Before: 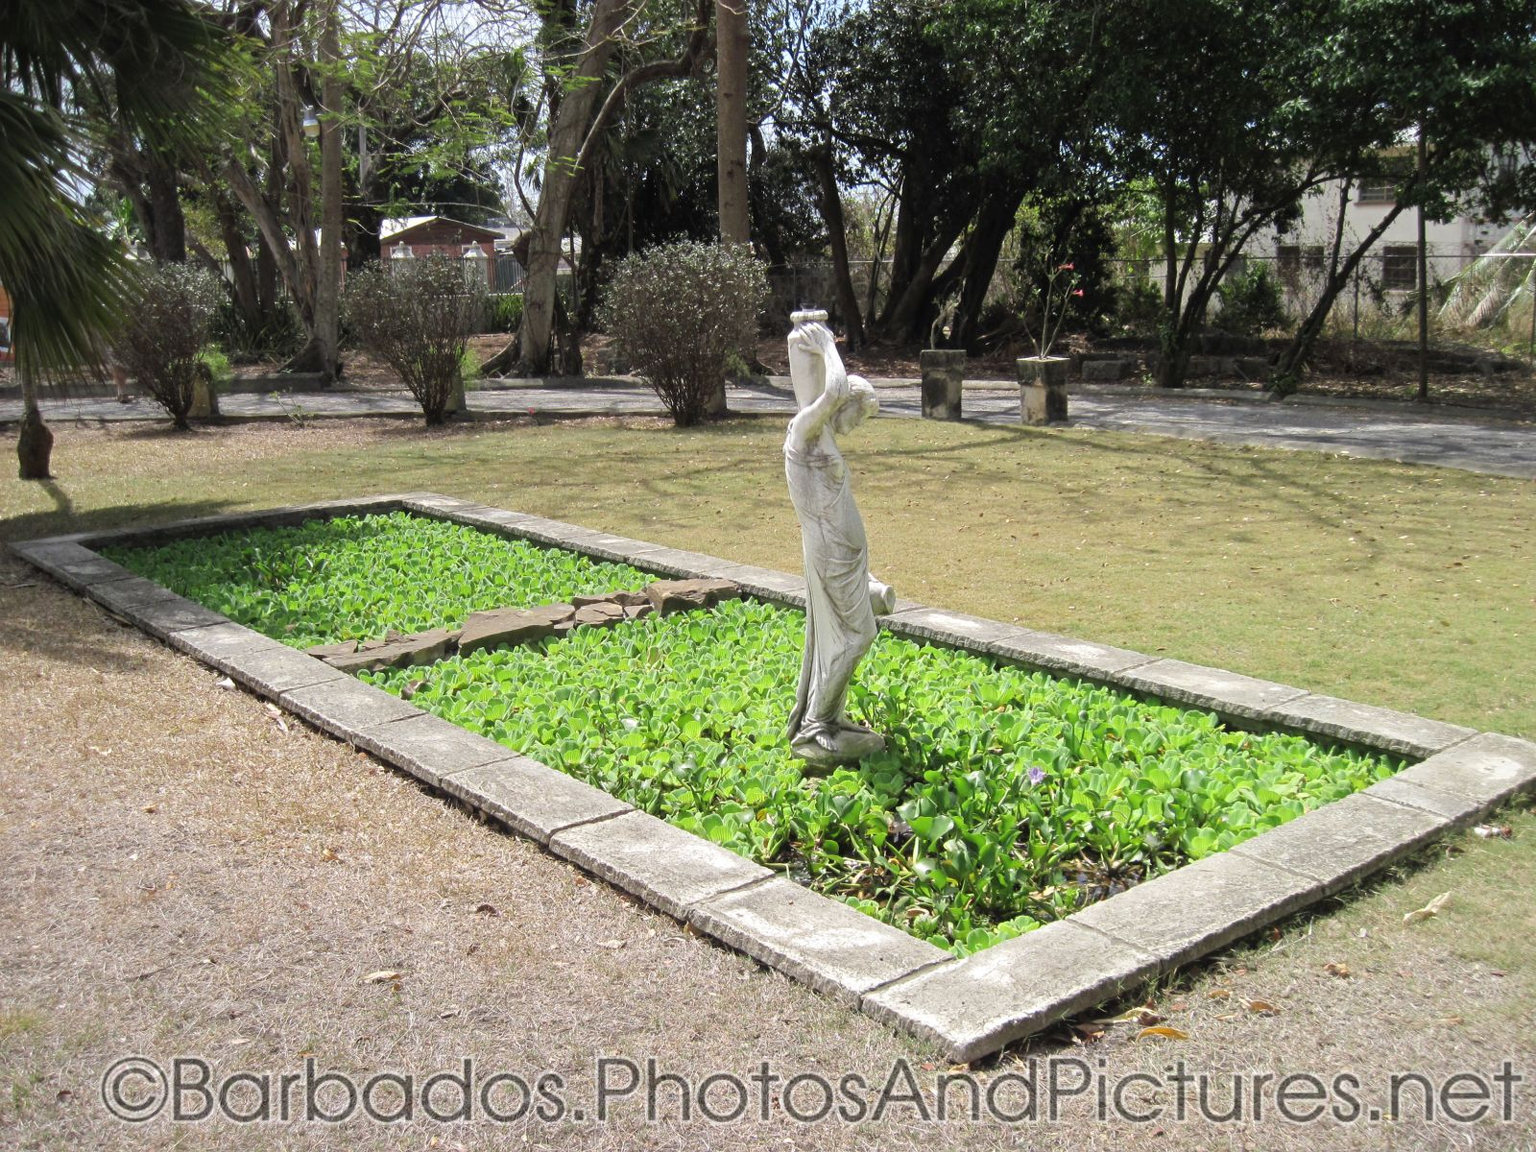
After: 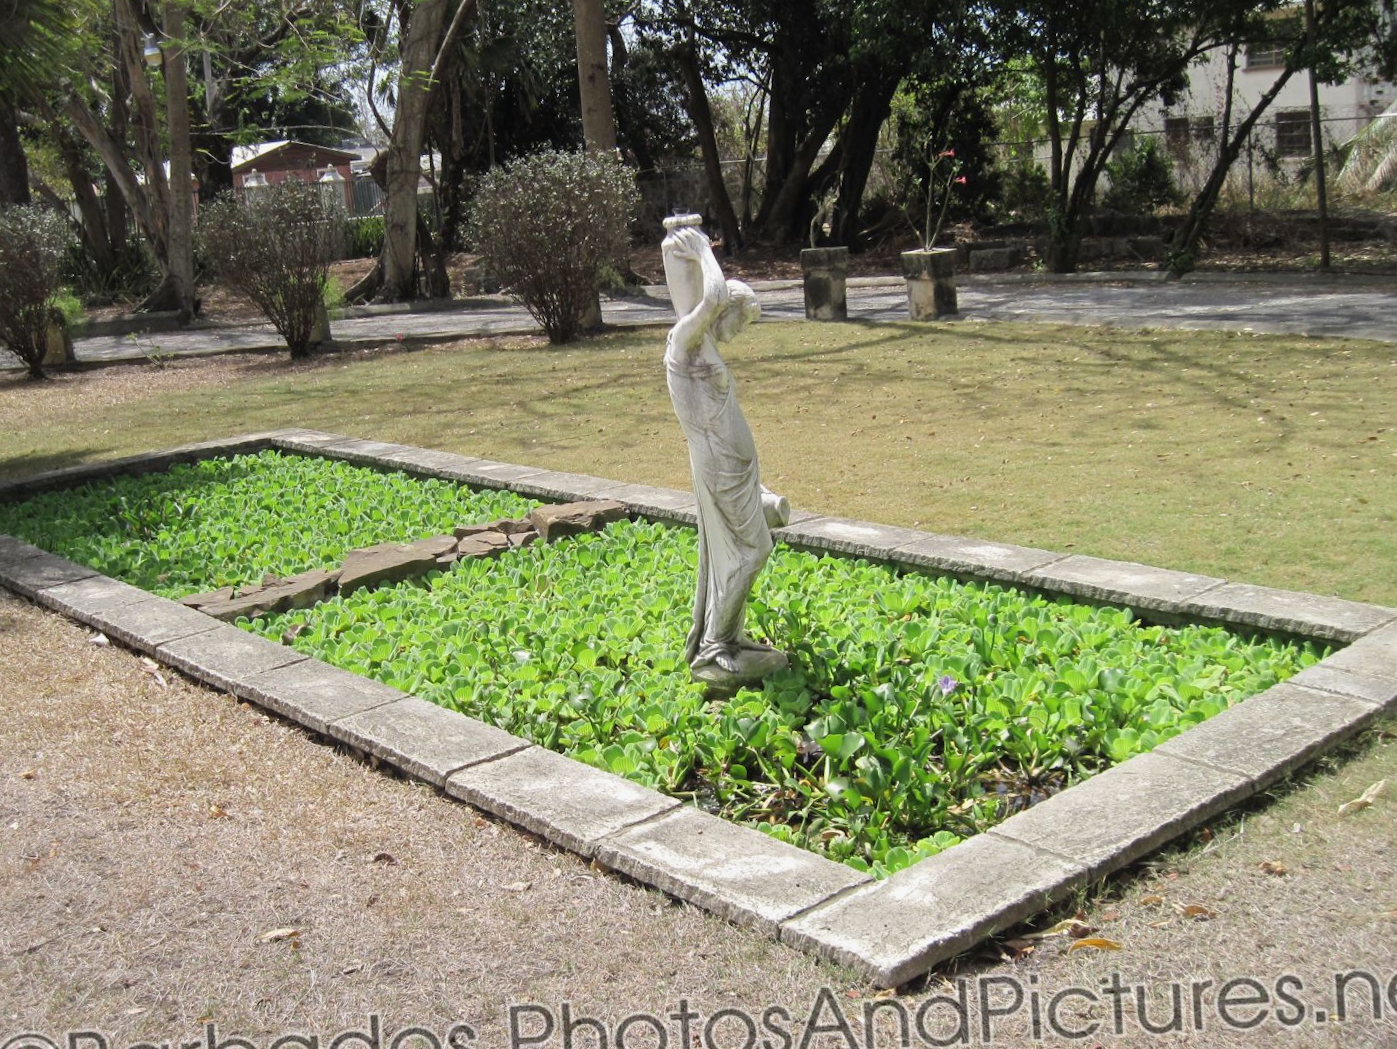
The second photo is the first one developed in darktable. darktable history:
crop and rotate: angle 3.45°, left 5.83%, top 5.684%
exposure: exposure -0.109 EV, compensate exposure bias true, compensate highlight preservation false
